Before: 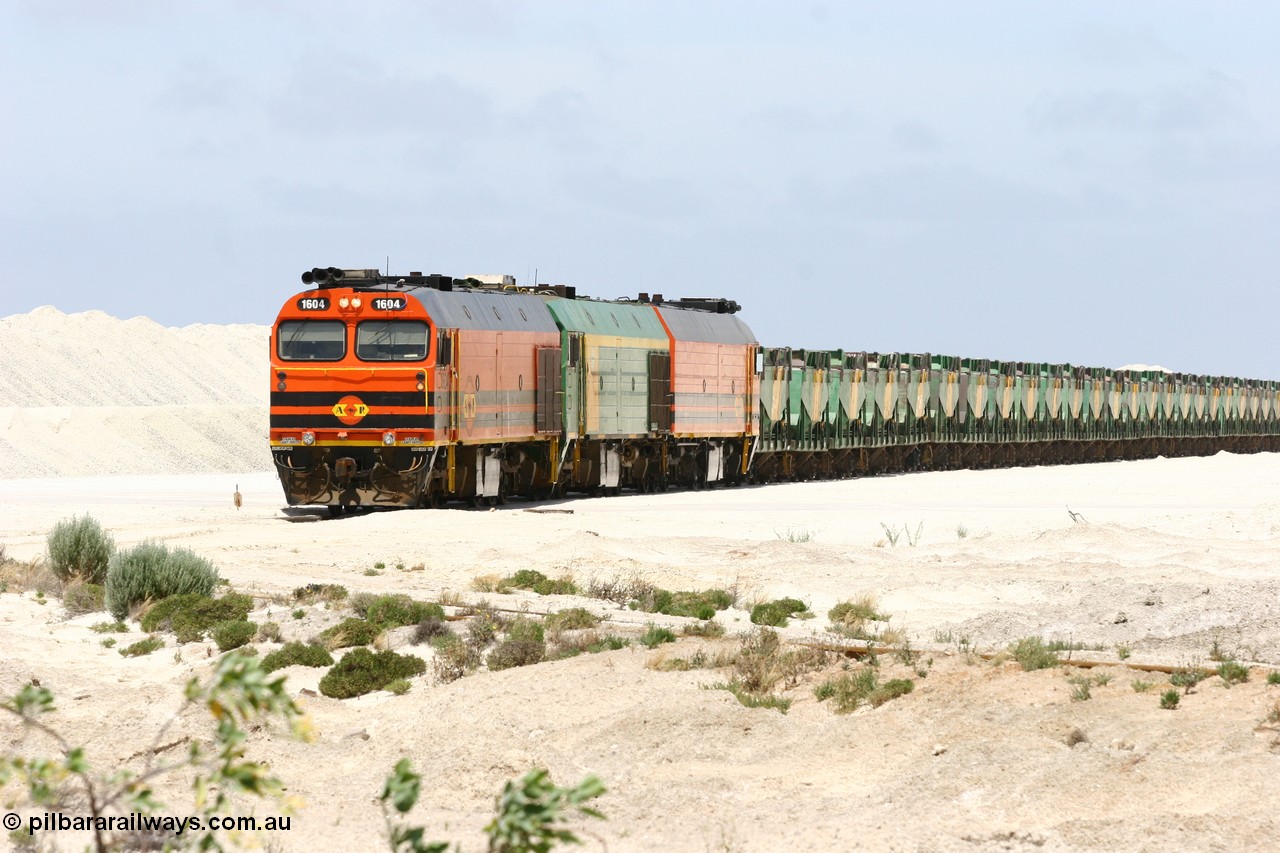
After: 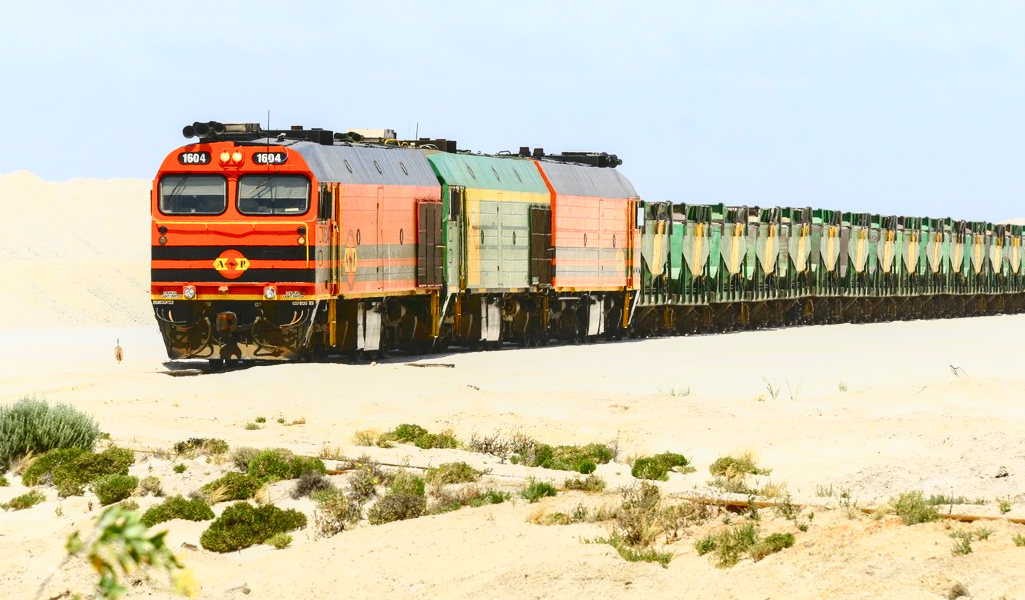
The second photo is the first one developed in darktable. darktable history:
crop: left 9.354%, top 17.19%, right 10.491%, bottom 12.357%
tone curve: curves: ch0 [(0, 0) (0.187, 0.12) (0.384, 0.363) (0.618, 0.698) (0.754, 0.857) (0.875, 0.956) (1, 0.987)]; ch1 [(0, 0) (0.402, 0.36) (0.476, 0.466) (0.501, 0.501) (0.518, 0.514) (0.564, 0.608) (0.614, 0.664) (0.692, 0.744) (1, 1)]; ch2 [(0, 0) (0.435, 0.412) (0.483, 0.481) (0.503, 0.503) (0.522, 0.535) (0.563, 0.601) (0.627, 0.699) (0.699, 0.753) (0.997, 0.858)], color space Lab, independent channels, preserve colors none
local contrast: detail 110%
